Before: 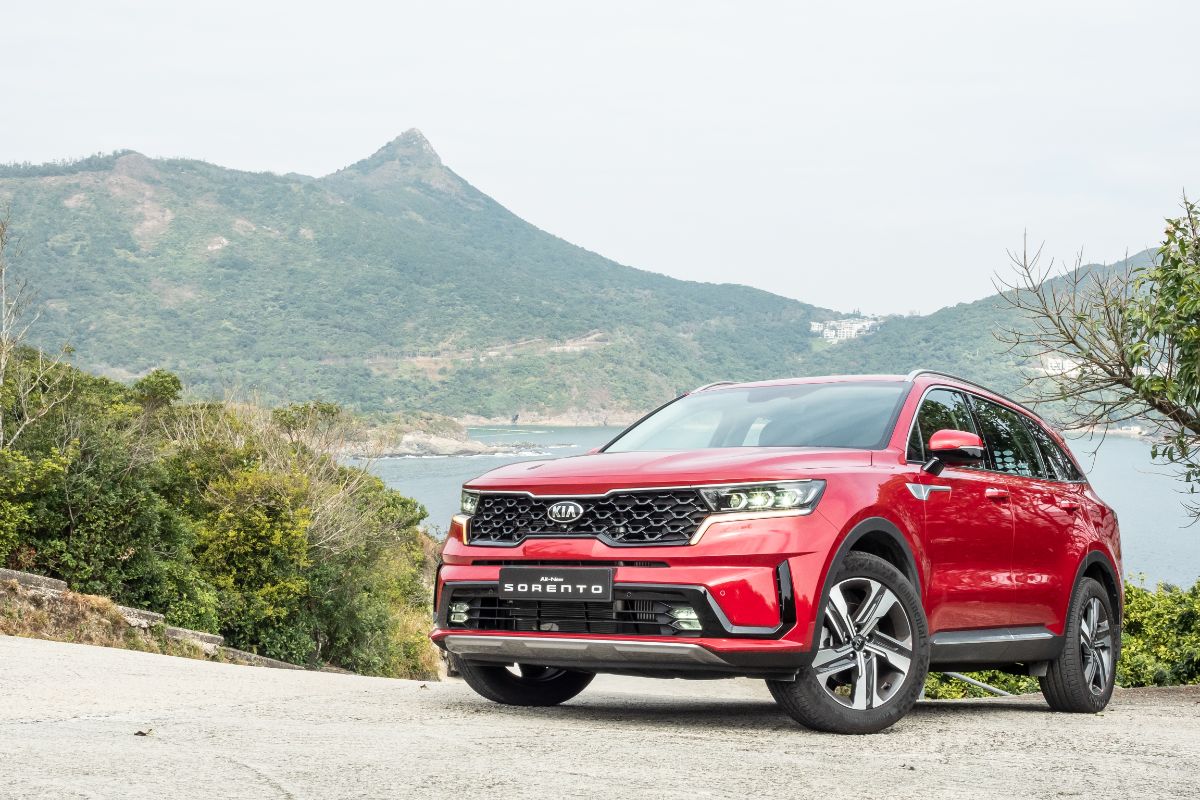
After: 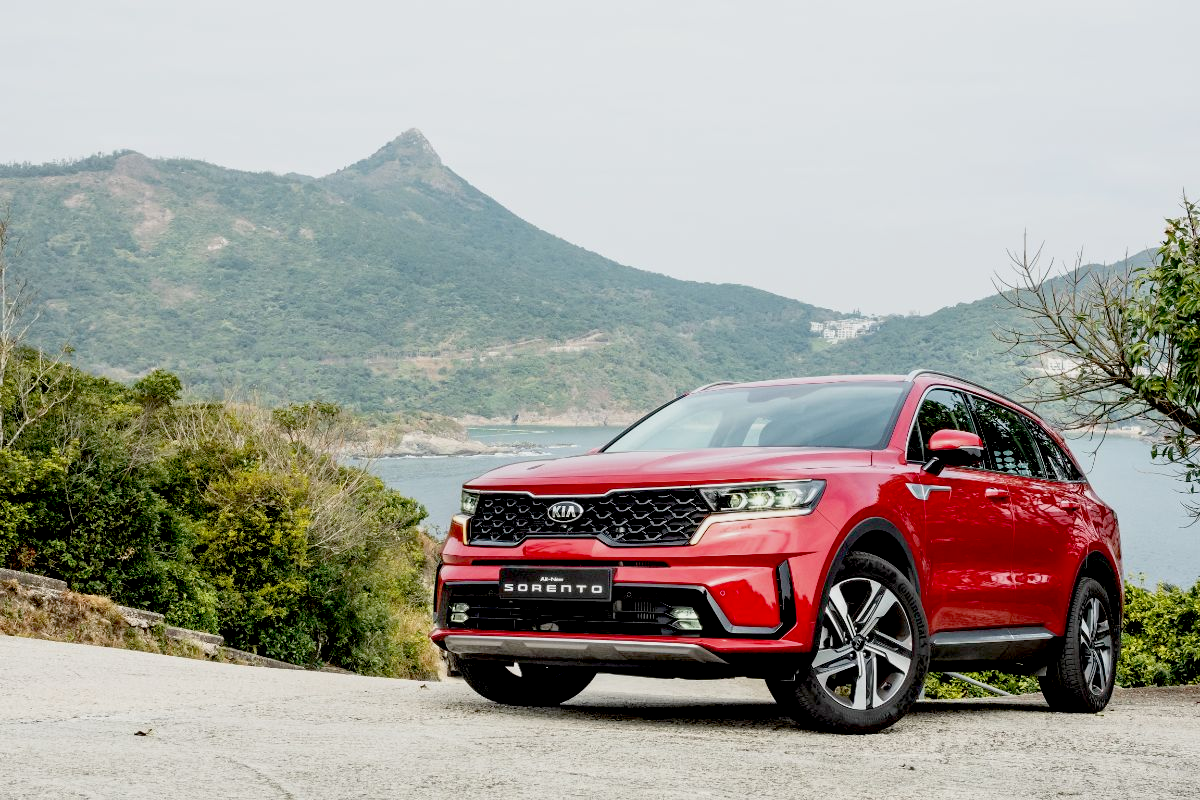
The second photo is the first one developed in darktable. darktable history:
exposure: black level correction 0.046, exposure -0.228 EV
